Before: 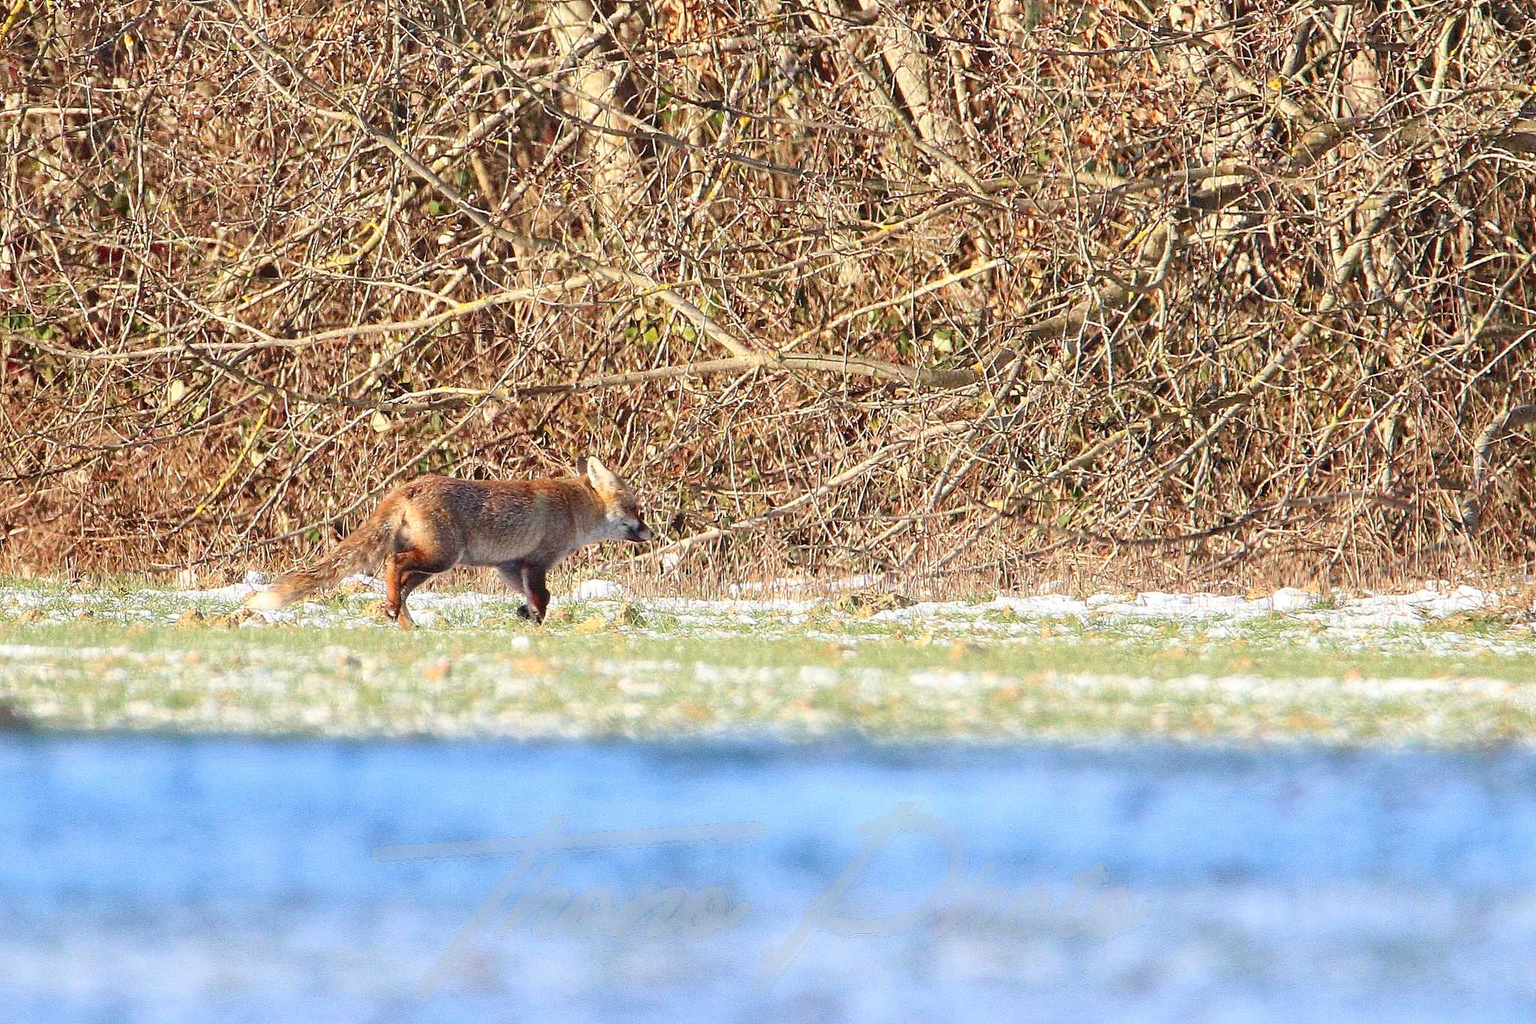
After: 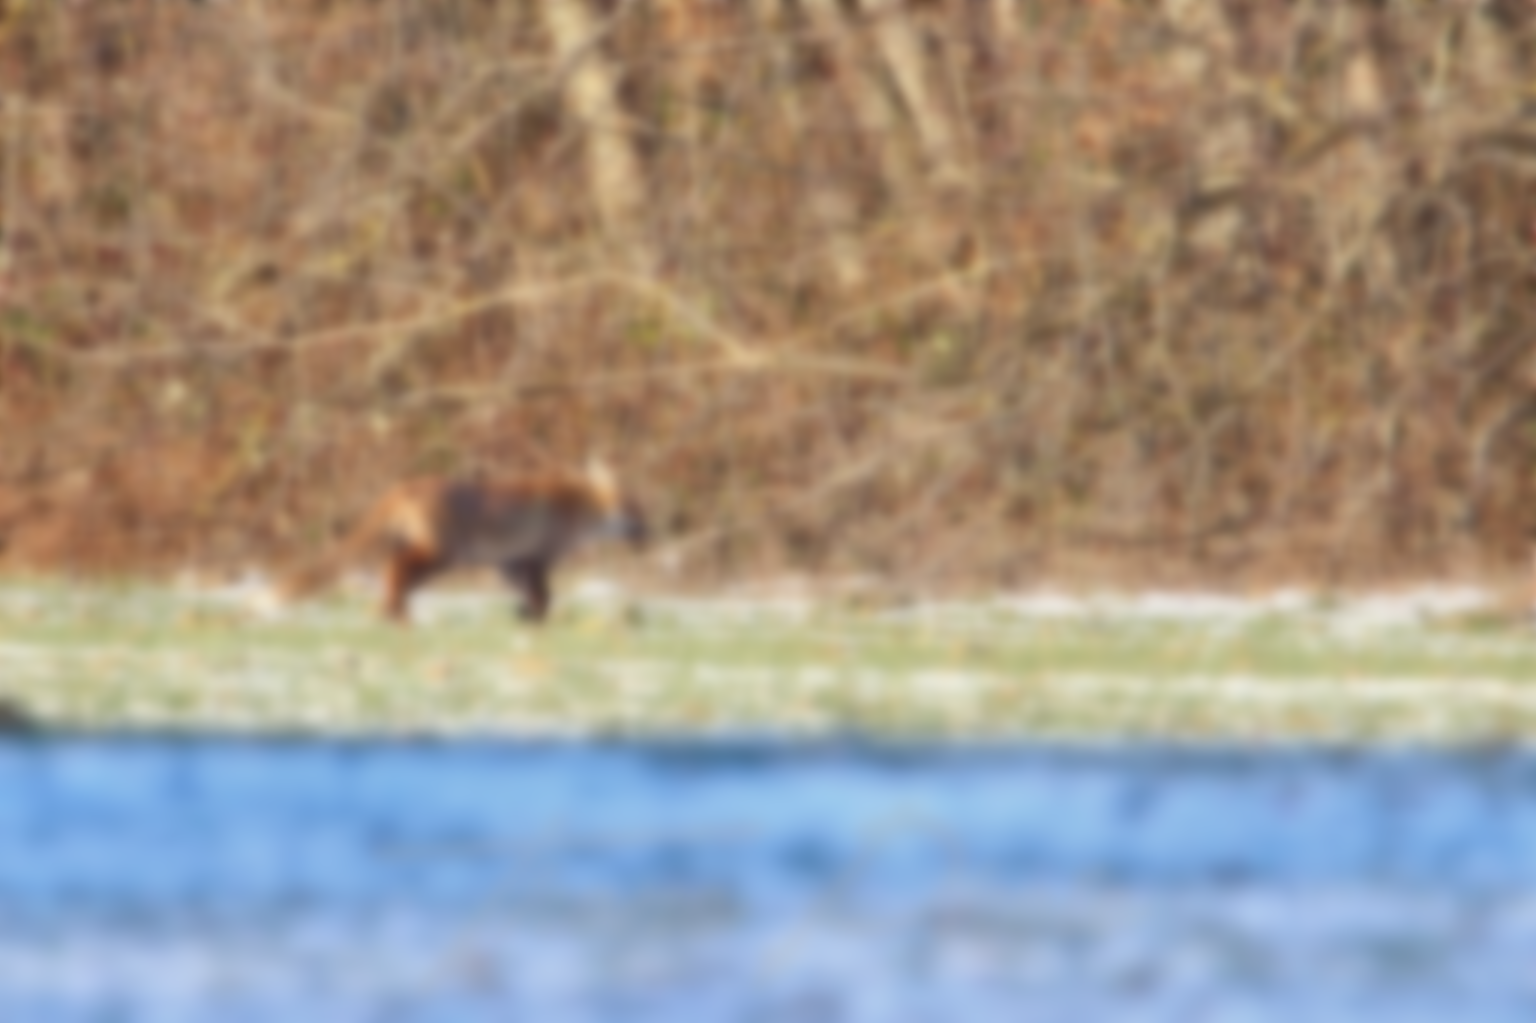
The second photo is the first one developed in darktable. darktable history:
lowpass: on, module defaults
shadows and highlights: highlights color adjustment 0%, low approximation 0.01, soften with gaussian
